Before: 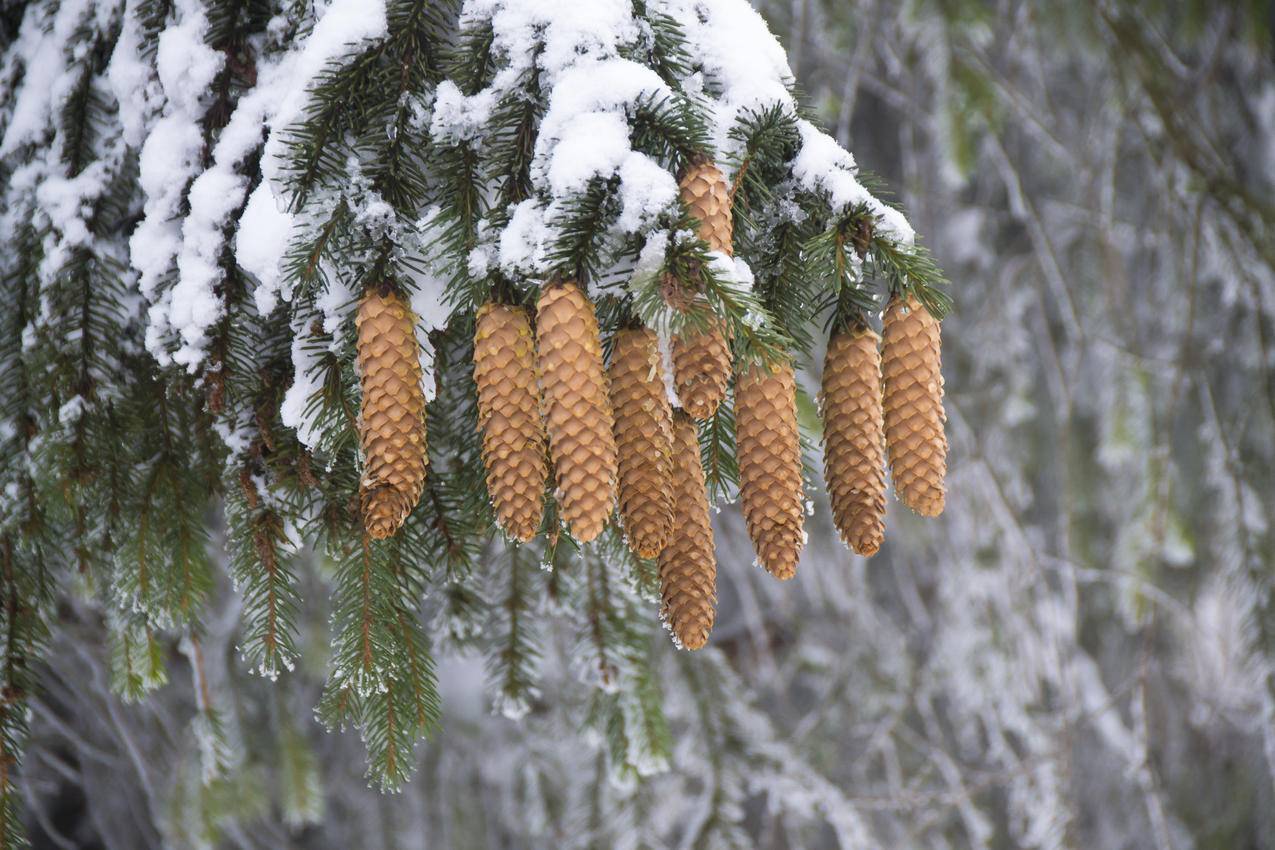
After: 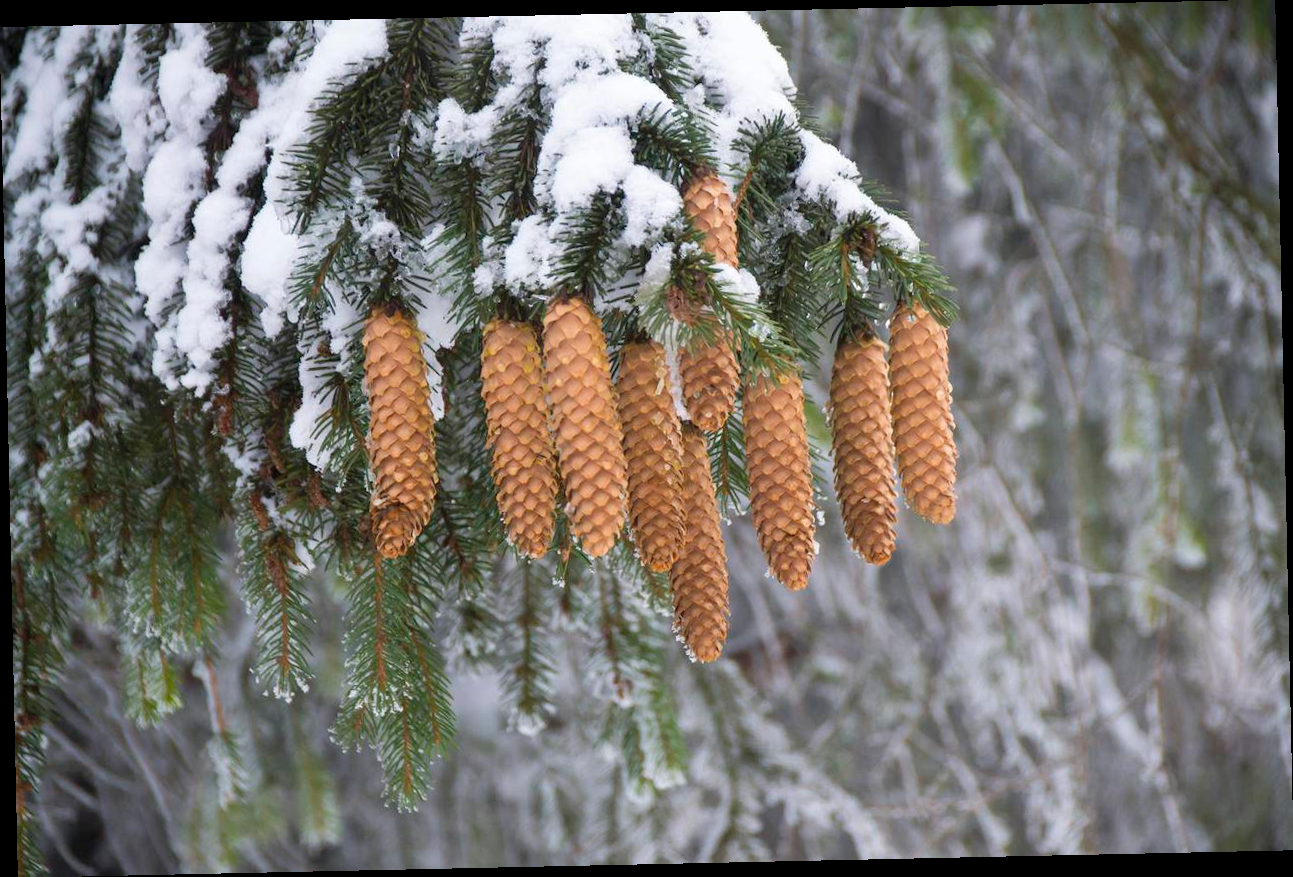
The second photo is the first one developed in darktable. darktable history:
rotate and perspective: rotation -1.24°, automatic cropping off
white balance: emerald 1
